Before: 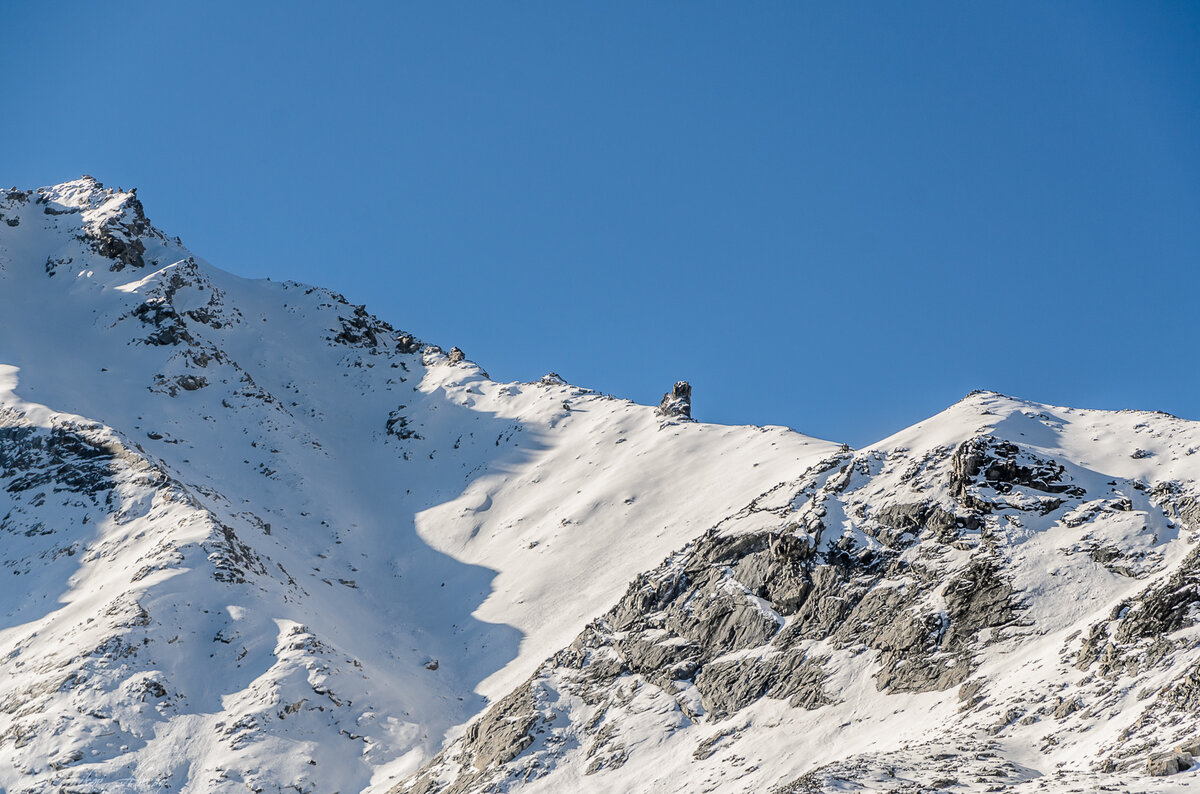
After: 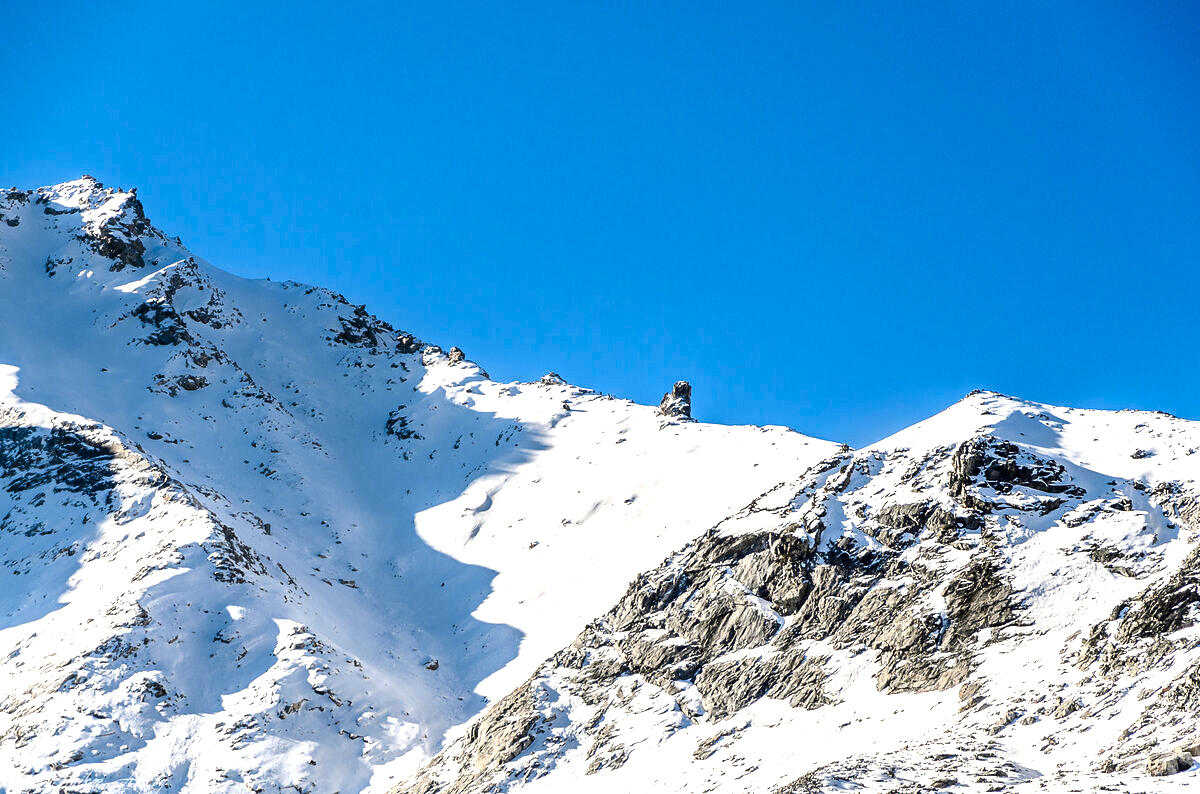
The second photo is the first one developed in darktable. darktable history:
exposure: black level correction 0, exposure 1.001 EV, compensate exposure bias true, compensate highlight preservation false
contrast brightness saturation: brightness -0.247, saturation 0.195
